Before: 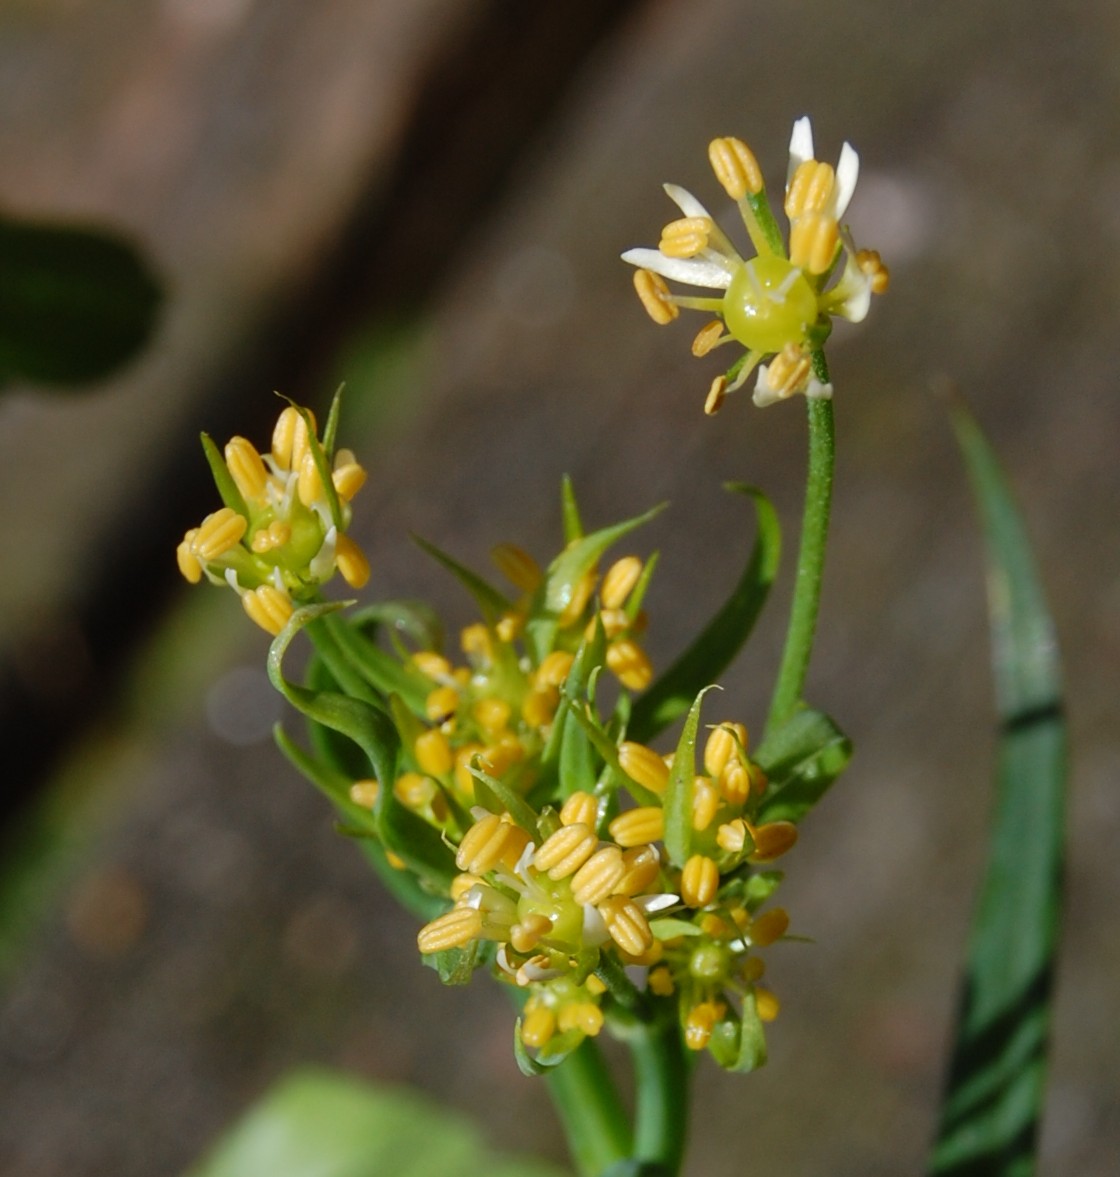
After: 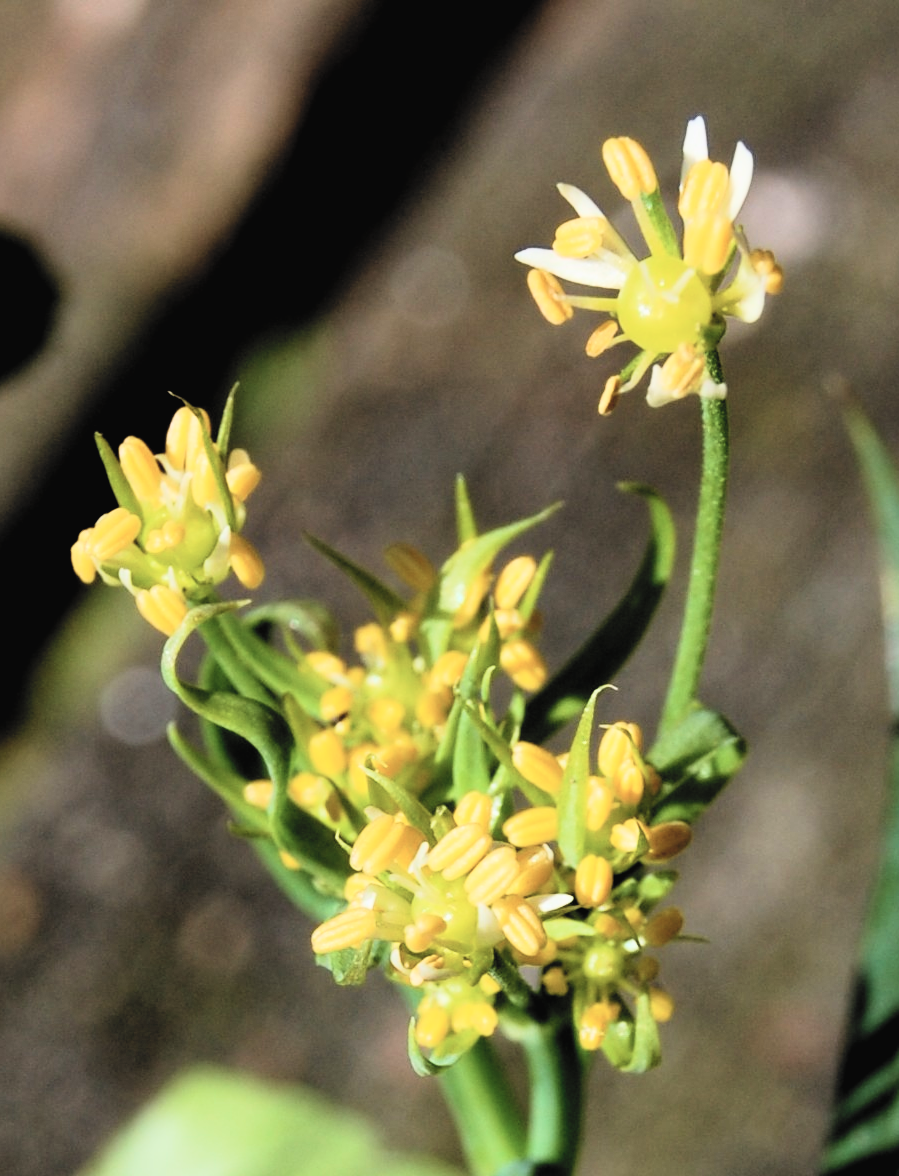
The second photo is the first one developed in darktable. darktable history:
contrast brightness saturation: contrast 0.374, brightness 0.538
crop and rotate: left 9.509%, right 10.19%
velvia: on, module defaults
filmic rgb: black relative exposure -3.86 EV, white relative exposure 3.49 EV, hardness 2.63, contrast 1.104, iterations of high-quality reconstruction 0
